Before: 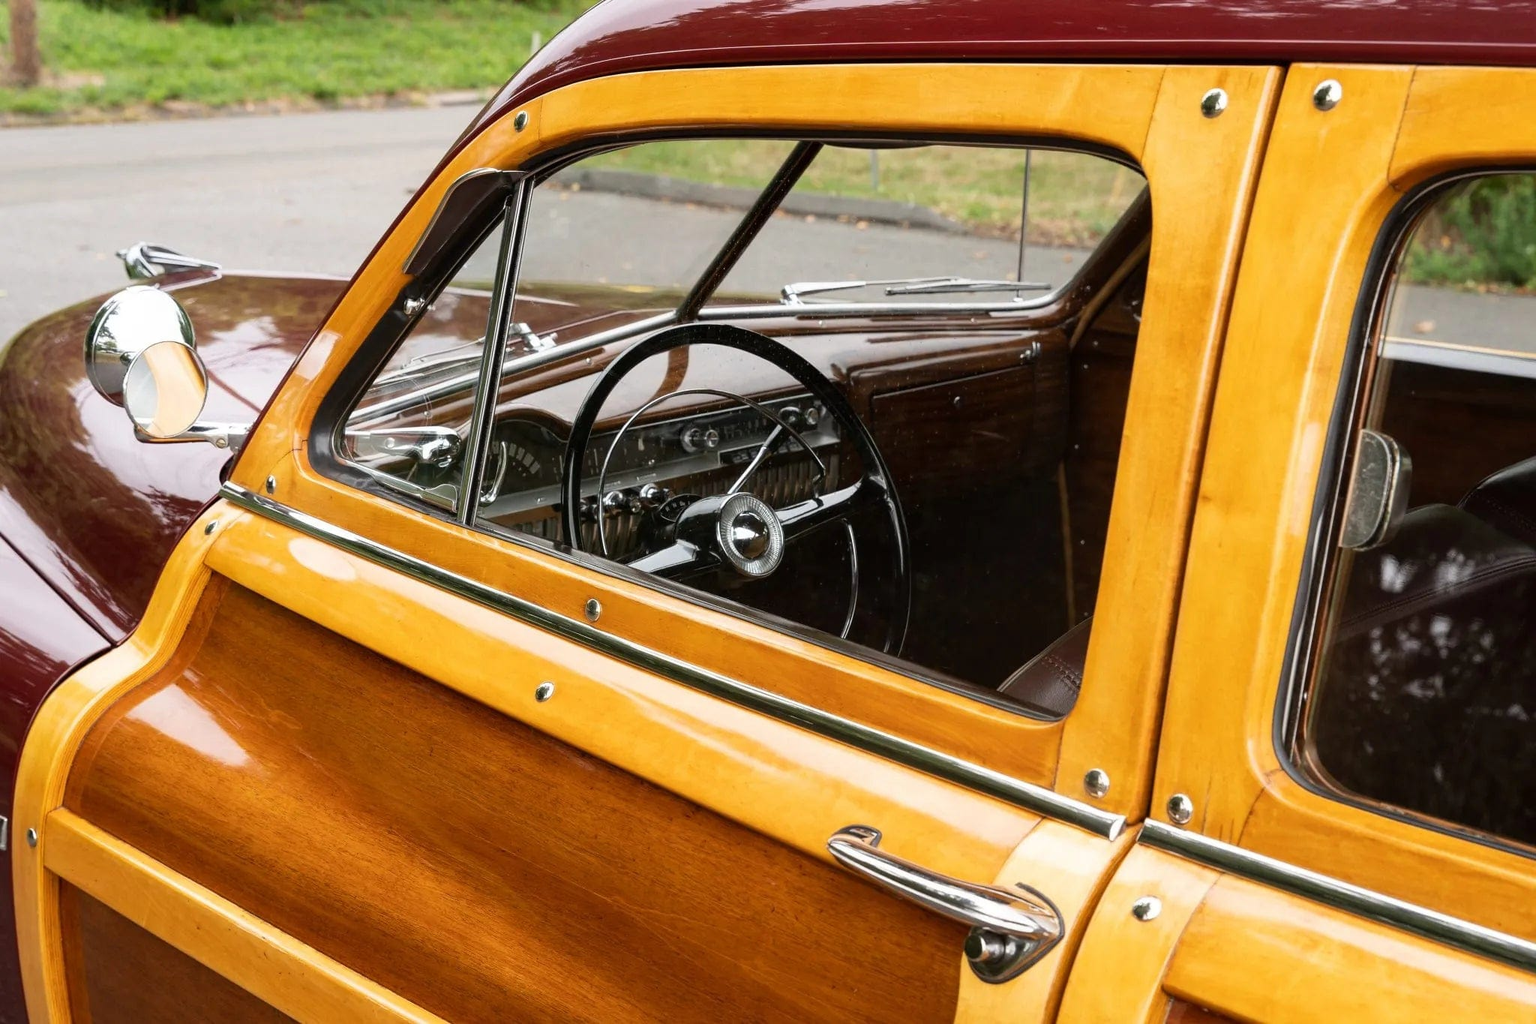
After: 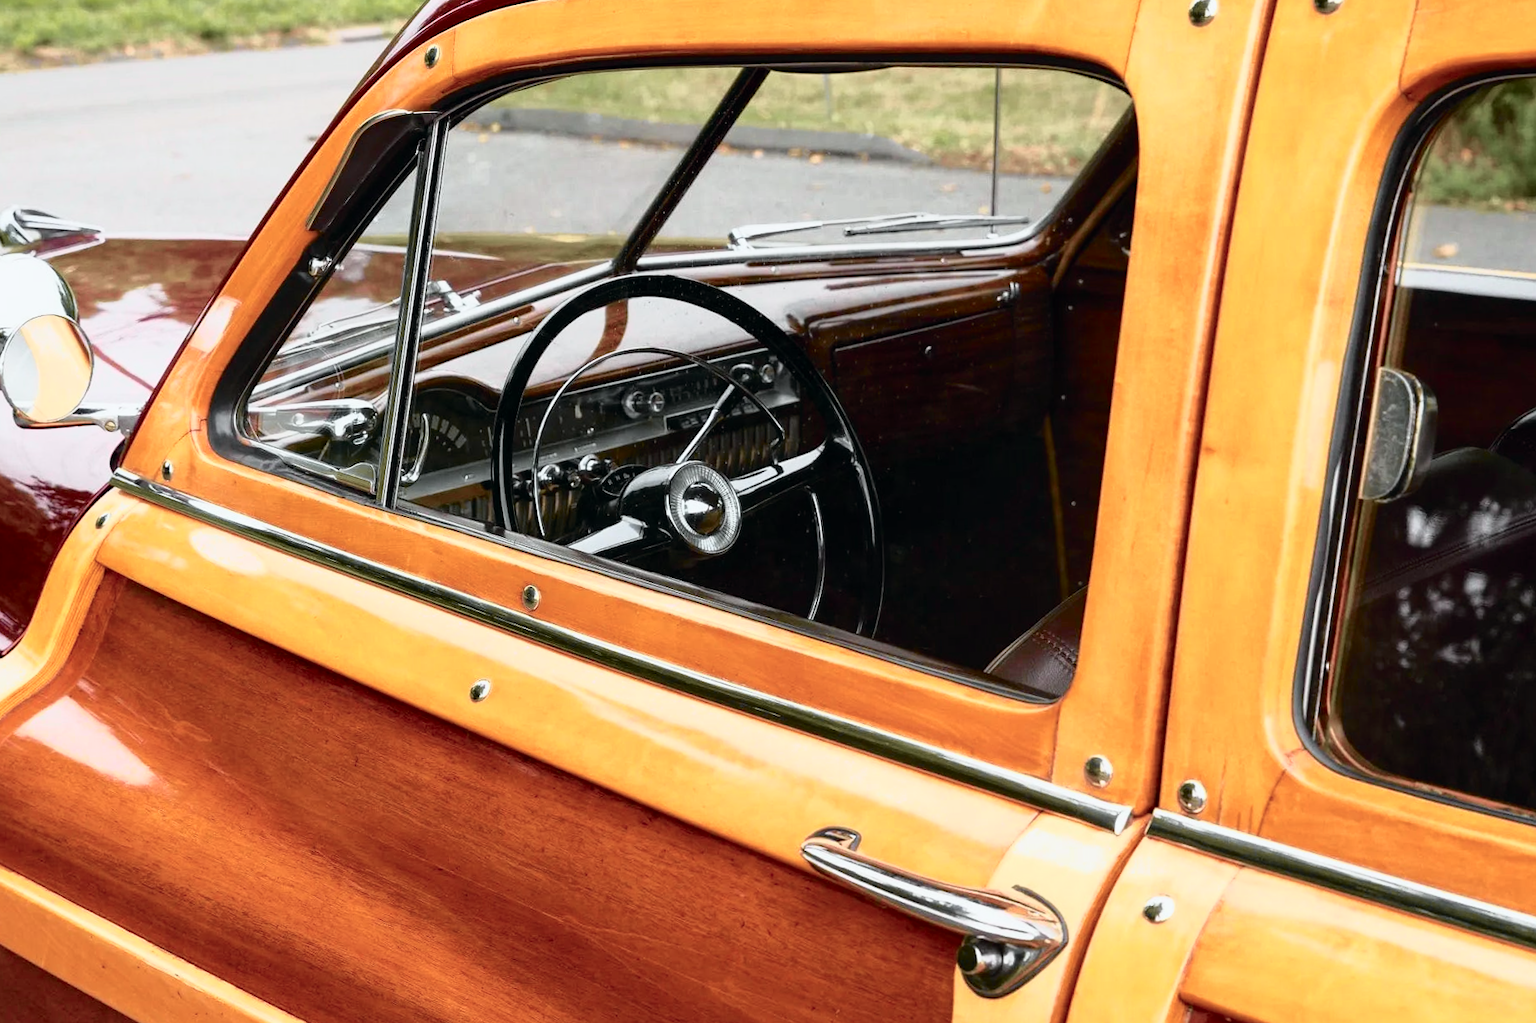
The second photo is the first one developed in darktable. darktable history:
tone curve: curves: ch0 [(0, 0) (0.105, 0.068) (0.195, 0.162) (0.283, 0.283) (0.384, 0.404) (0.485, 0.531) (0.638, 0.681) (0.795, 0.879) (1, 0.977)]; ch1 [(0, 0) (0.161, 0.092) (0.35, 0.33) (0.379, 0.401) (0.456, 0.469) (0.504, 0.498) (0.53, 0.532) (0.58, 0.619) (0.635, 0.671) (1, 1)]; ch2 [(0, 0) (0.371, 0.362) (0.437, 0.437) (0.483, 0.484) (0.53, 0.515) (0.56, 0.58) (0.622, 0.606) (1, 1)], color space Lab, independent channels, preserve colors none
crop and rotate: angle 1.96°, left 5.673%, top 5.673%
